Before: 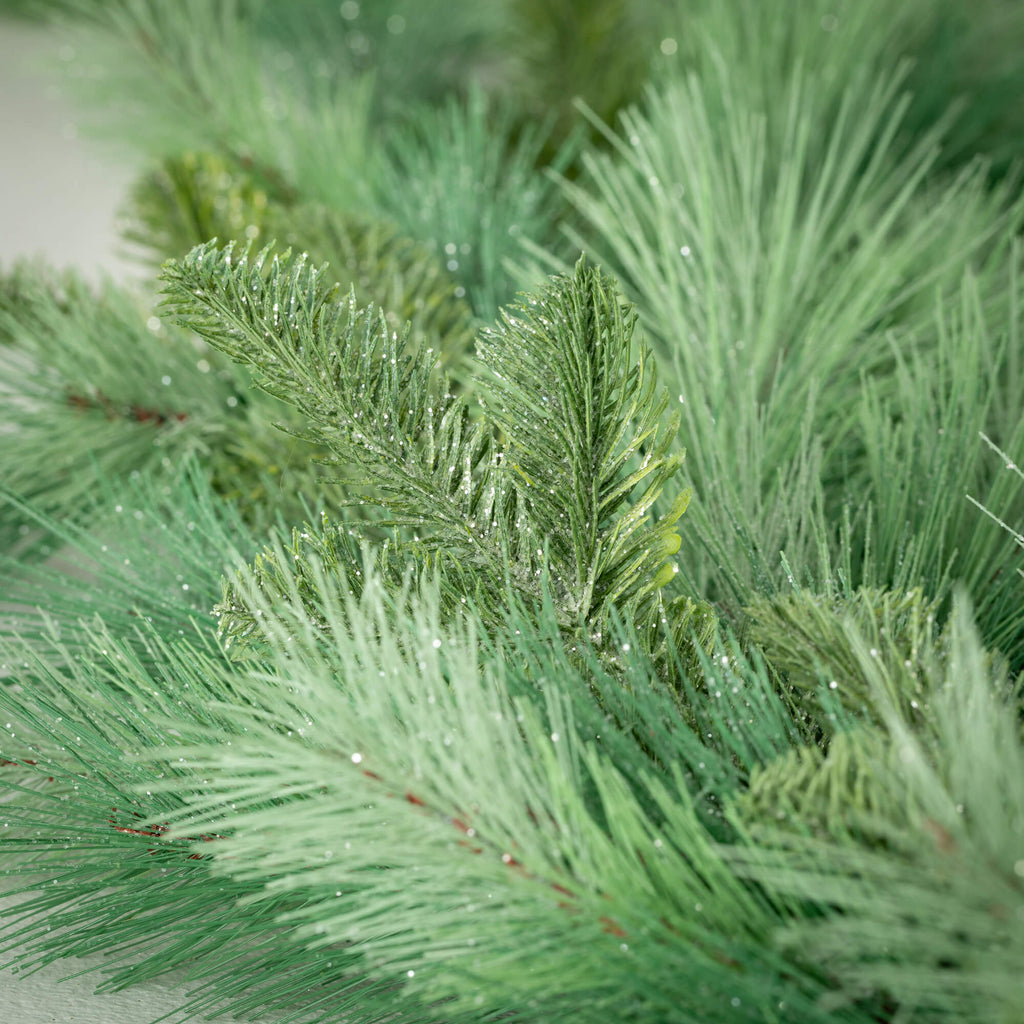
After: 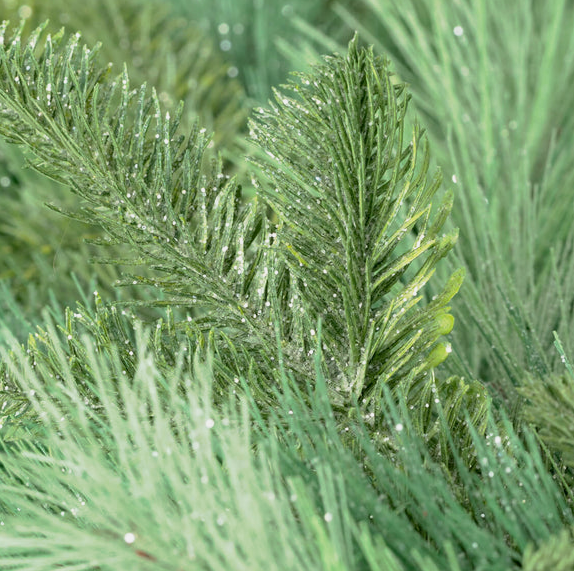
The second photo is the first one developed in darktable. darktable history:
tone curve: curves: ch0 [(0.013, 0) (0.061, 0.068) (0.239, 0.256) (0.502, 0.505) (0.683, 0.676) (0.761, 0.773) (0.858, 0.858) (0.987, 0.945)]; ch1 [(0, 0) (0.172, 0.123) (0.304, 0.288) (0.414, 0.44) (0.472, 0.473) (0.502, 0.508) (0.521, 0.528) (0.583, 0.595) (0.654, 0.673) (0.728, 0.761) (1, 1)]; ch2 [(0, 0) (0.411, 0.424) (0.485, 0.476) (0.502, 0.502) (0.553, 0.557) (0.57, 0.576) (1, 1)], preserve colors none
crop and rotate: left 22.2%, top 21.566%, right 21.698%, bottom 22.579%
